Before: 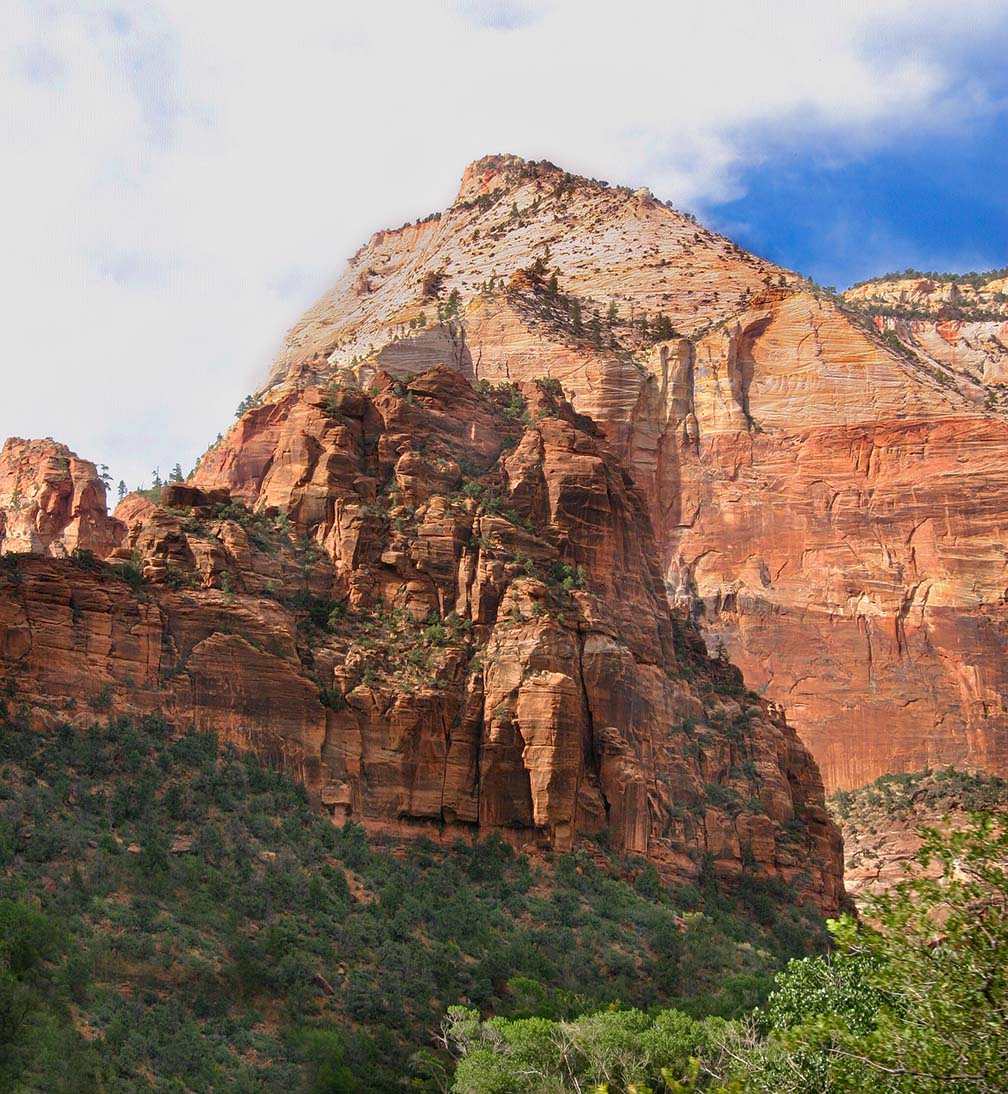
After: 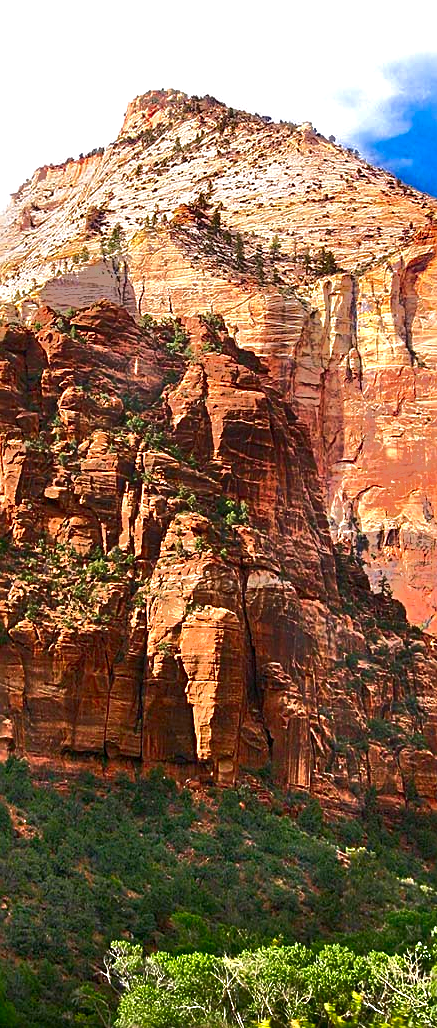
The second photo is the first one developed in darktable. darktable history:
sharpen: on, module defaults
levels: levels [0, 0.492, 0.984]
contrast brightness saturation: brightness -0.25, saturation 0.2
exposure: exposure 1.137 EV, compensate highlight preservation false
crop: left 33.452%, top 6.025%, right 23.155%
tone equalizer: -7 EV -0.63 EV, -6 EV 1 EV, -5 EV -0.45 EV, -4 EV 0.43 EV, -3 EV 0.41 EV, -2 EV 0.15 EV, -1 EV -0.15 EV, +0 EV -0.39 EV, smoothing diameter 25%, edges refinement/feathering 10, preserve details guided filter
